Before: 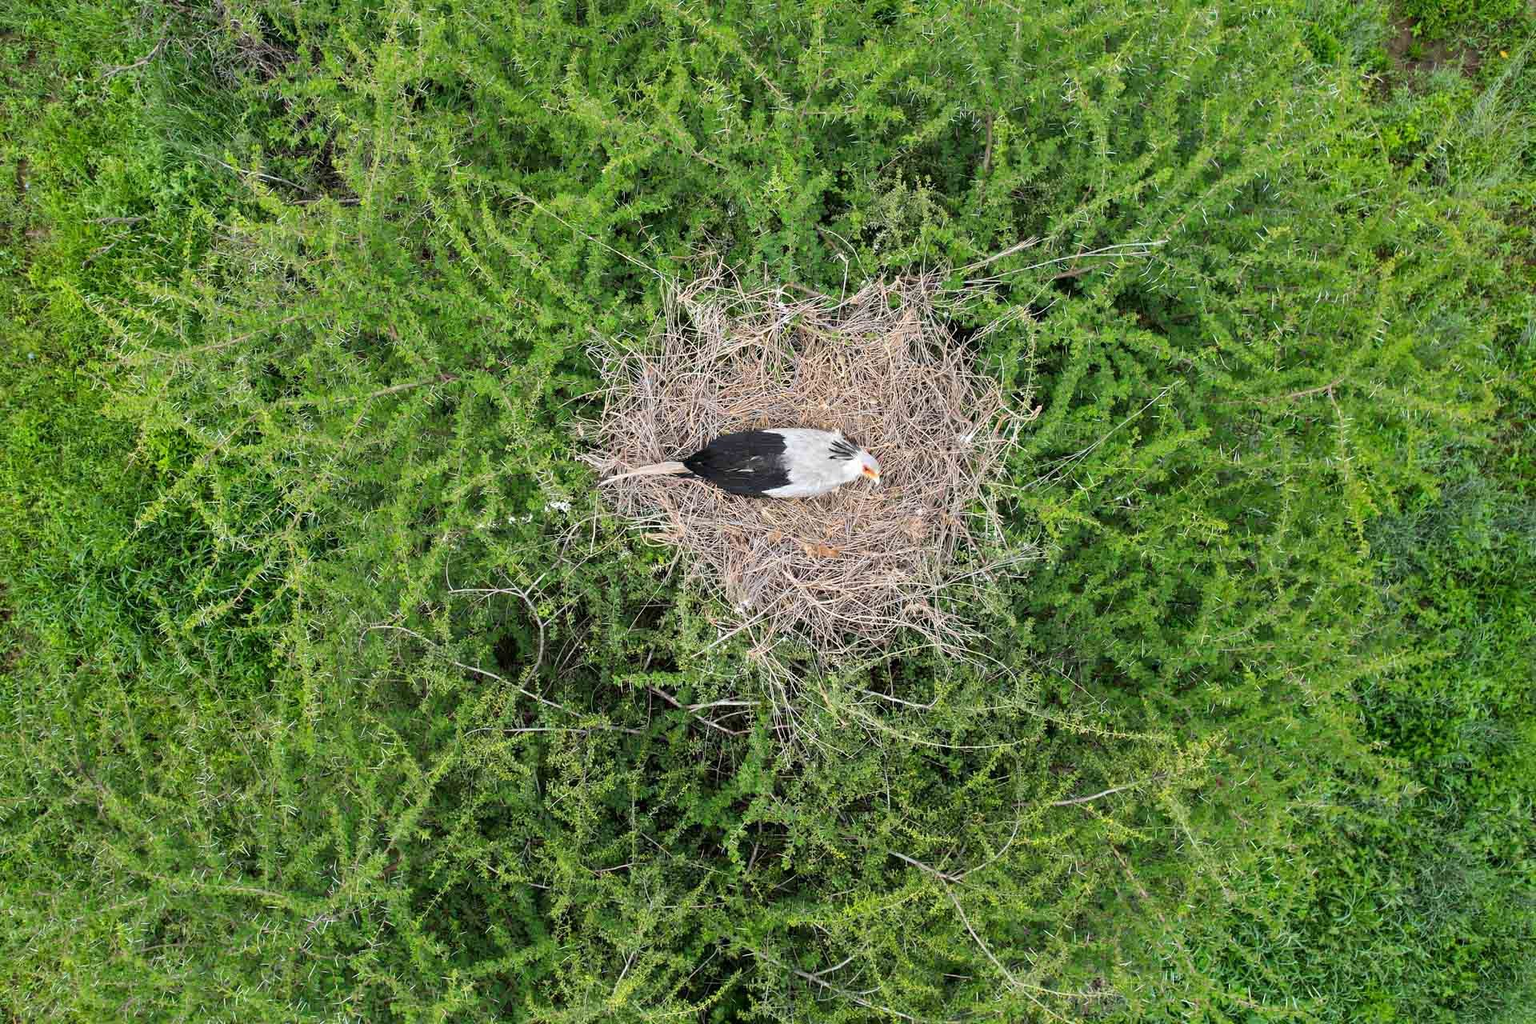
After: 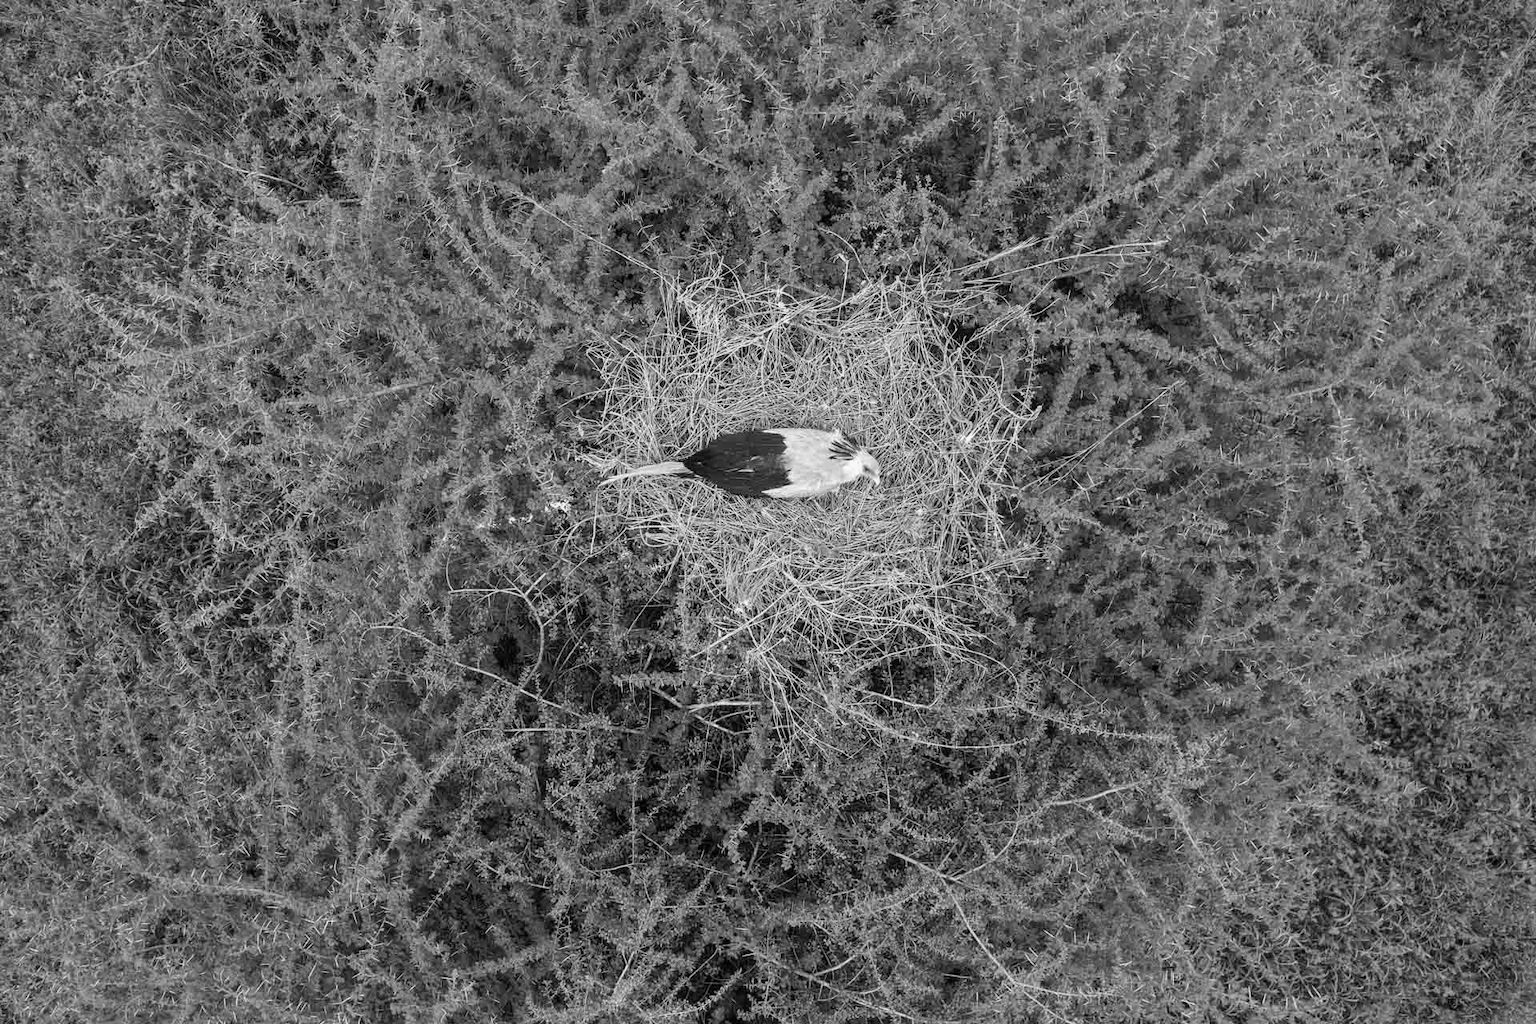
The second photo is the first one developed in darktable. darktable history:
local contrast: detail 109%
color calibration: output gray [0.22, 0.42, 0.37, 0], illuminant as shot in camera, x 0.358, y 0.373, temperature 4628.91 K
